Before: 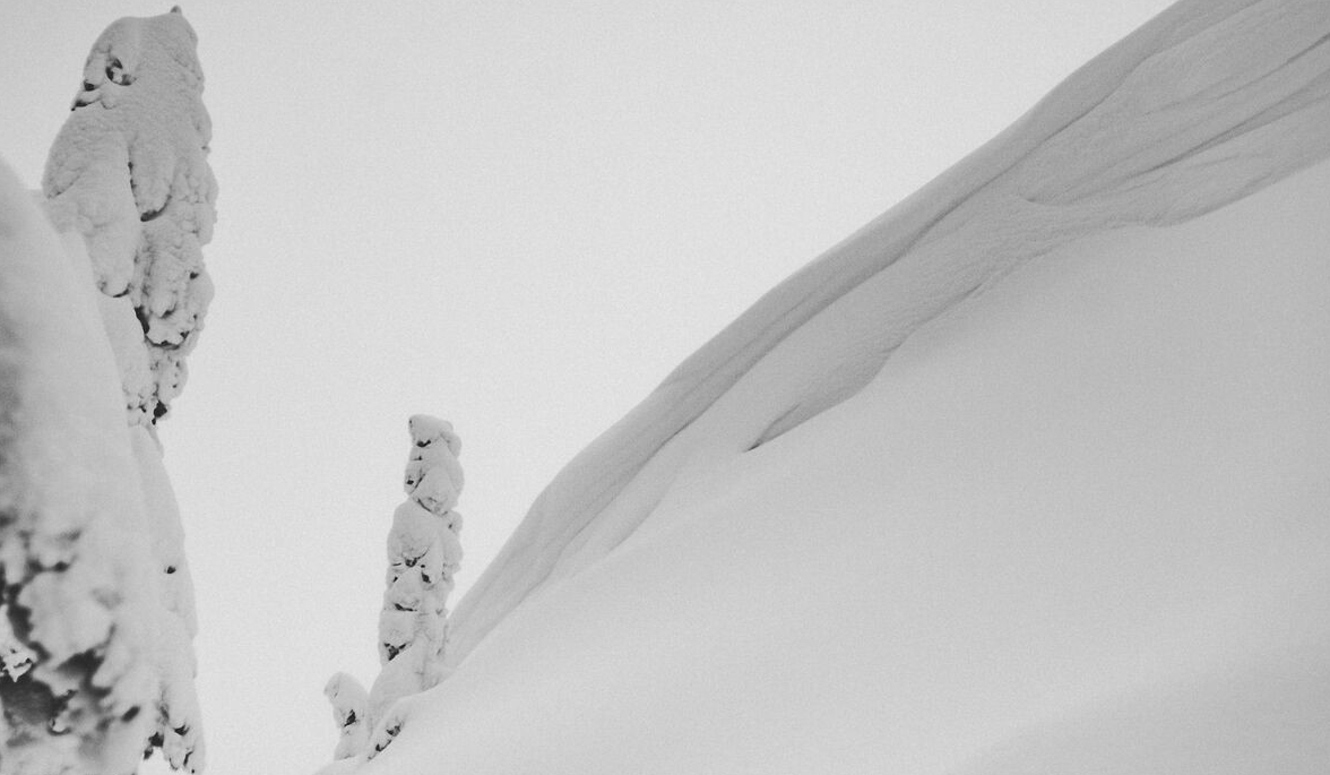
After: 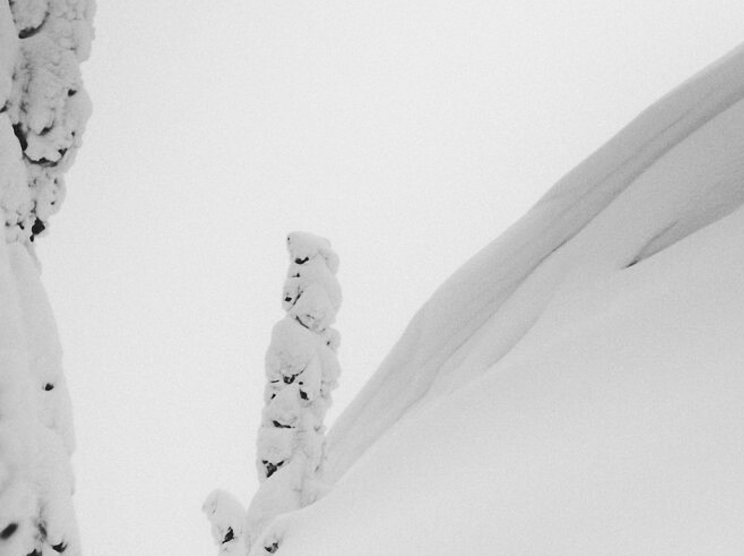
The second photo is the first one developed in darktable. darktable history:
contrast brightness saturation: contrast 0.065, brightness -0.145, saturation 0.112
shadows and highlights: shadows -24.07, highlights 50.98, soften with gaussian
velvia: strength 14.83%
crop: left 9.186%, top 23.642%, right 34.838%, bottom 4.584%
color balance rgb: perceptual saturation grading › global saturation 20%, perceptual saturation grading › highlights -25.791%, perceptual saturation grading › shadows 26.219%
